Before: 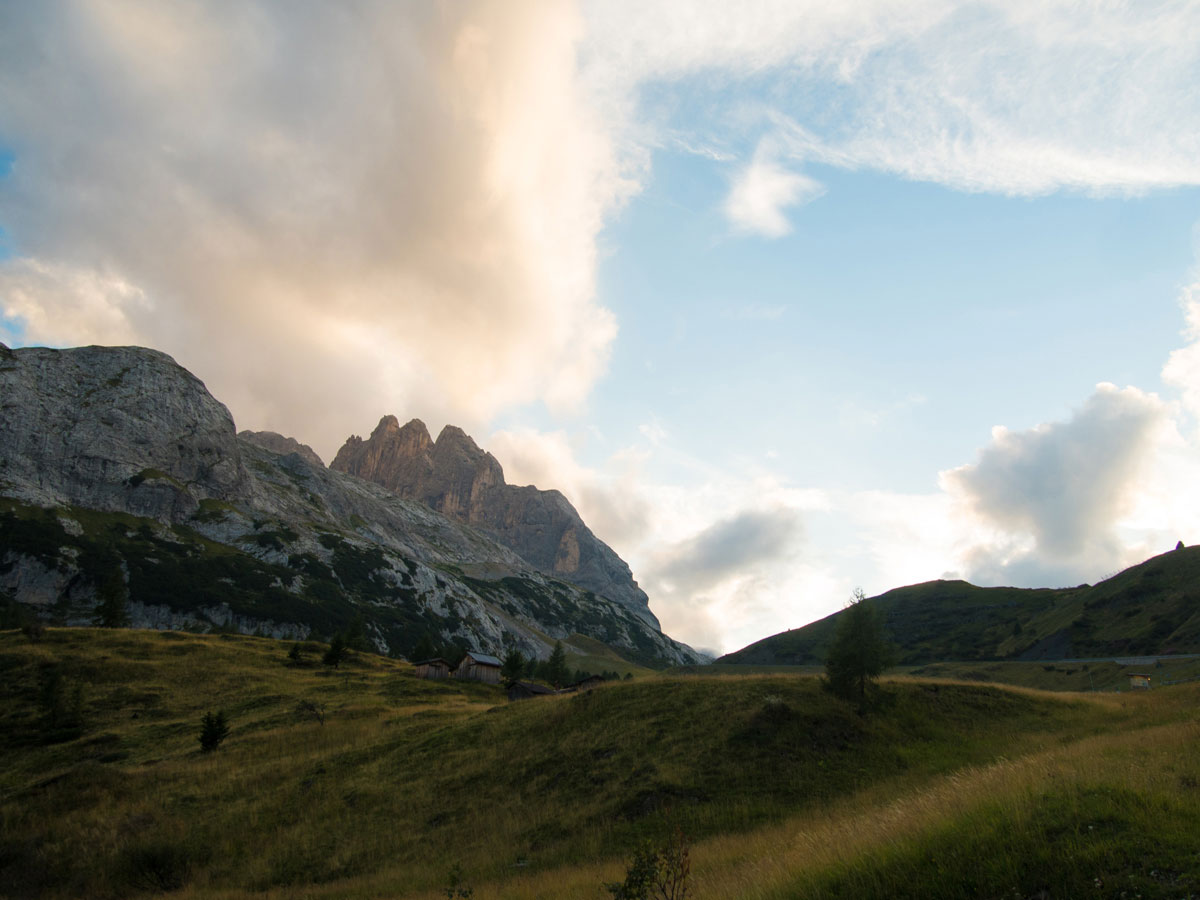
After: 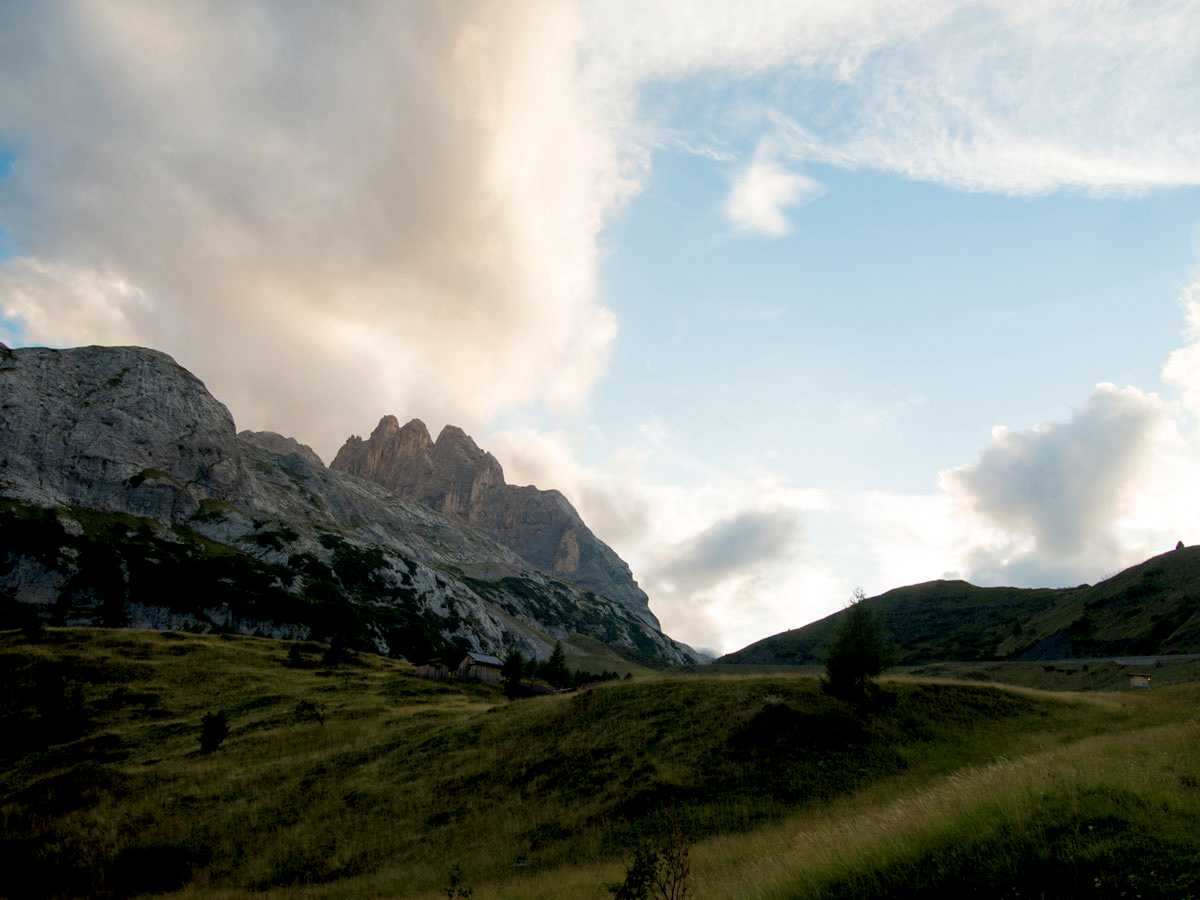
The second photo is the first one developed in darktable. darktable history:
exposure: black level correction 0.01, exposure 0.012 EV, compensate highlight preservation false
color zones: curves: ch1 [(0.113, 0.438) (0.75, 0.5)]; ch2 [(0.12, 0.526) (0.75, 0.5)], mix 100.82%
